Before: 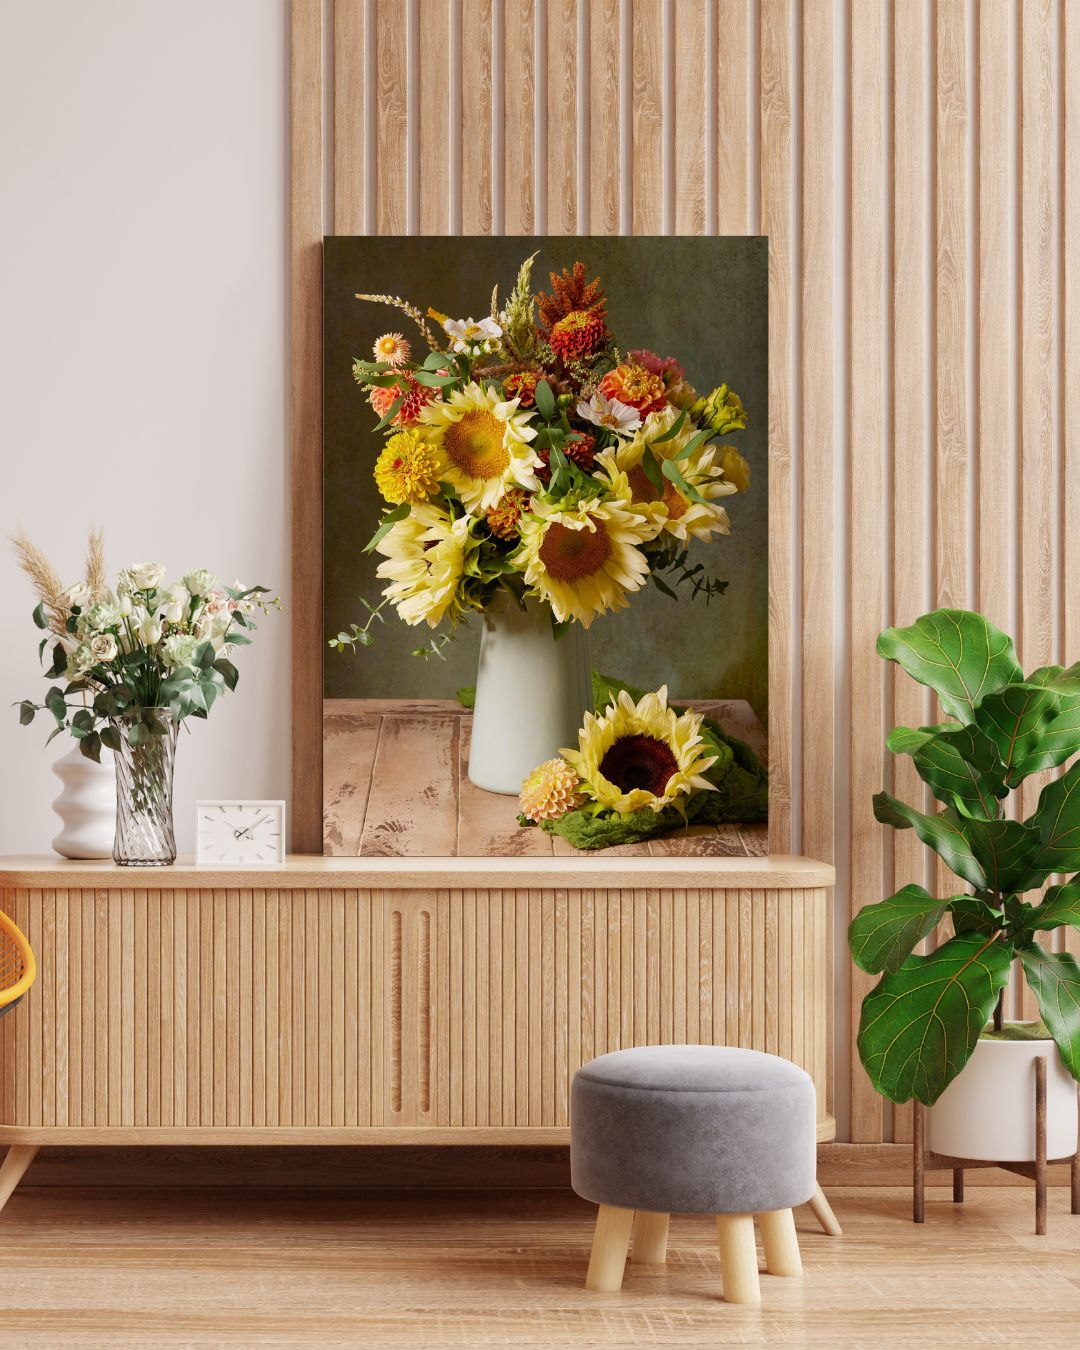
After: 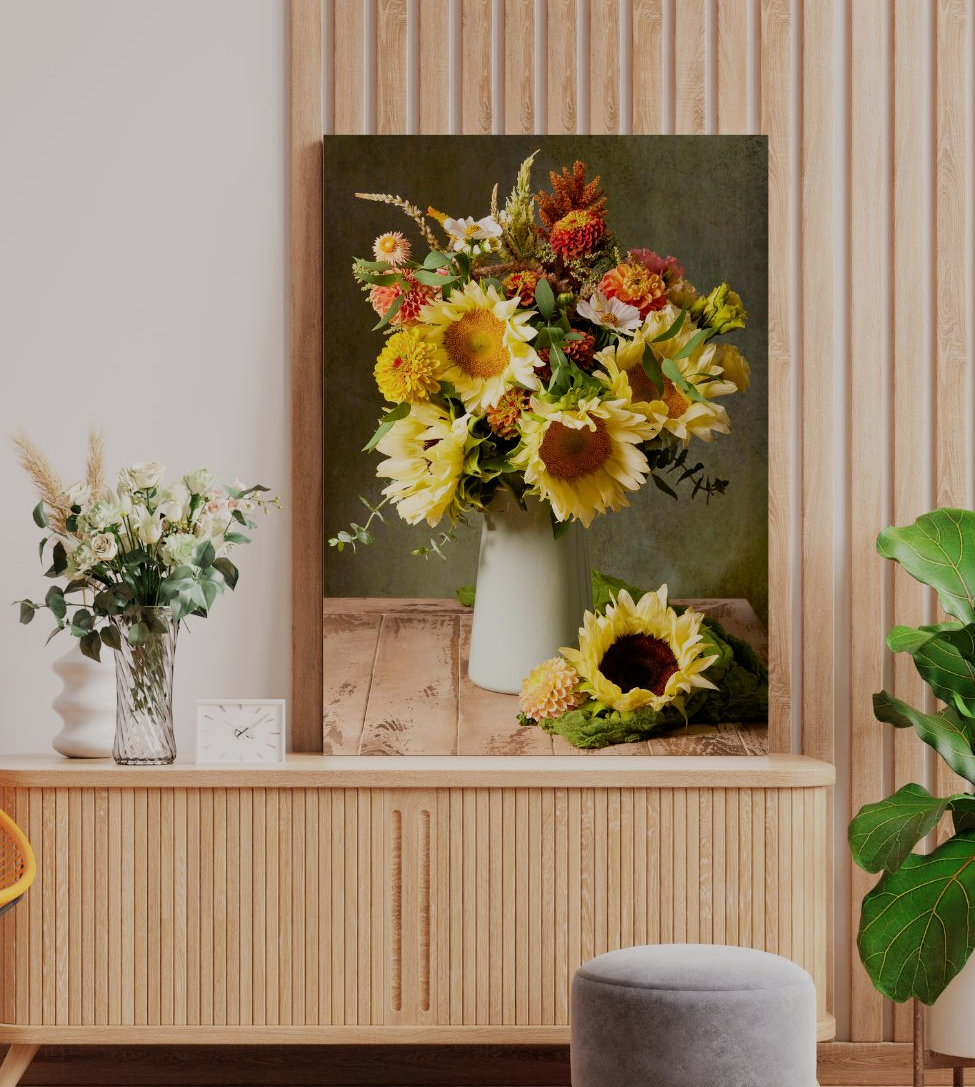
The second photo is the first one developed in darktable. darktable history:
filmic rgb: black relative exposure -16 EV, white relative exposure 6.12 EV, hardness 5.22
crop: top 7.49%, right 9.717%, bottom 11.943%
